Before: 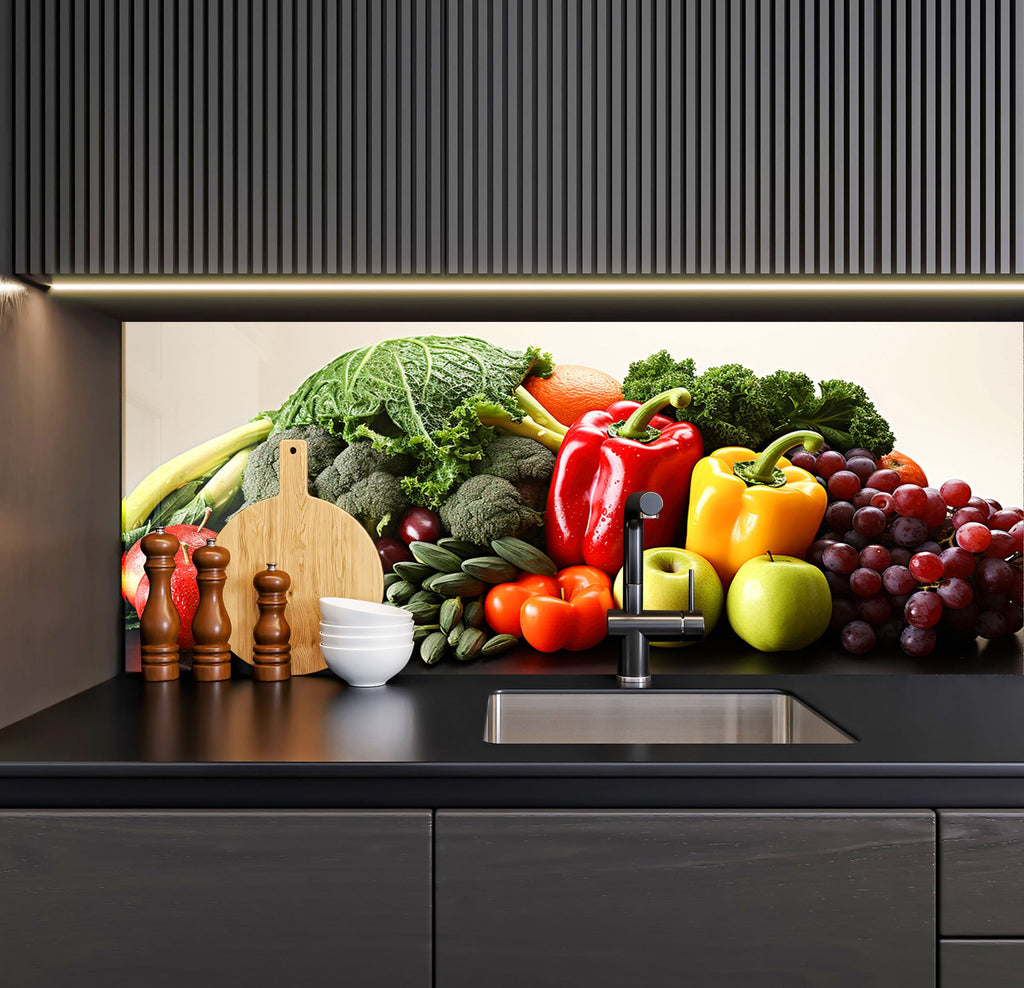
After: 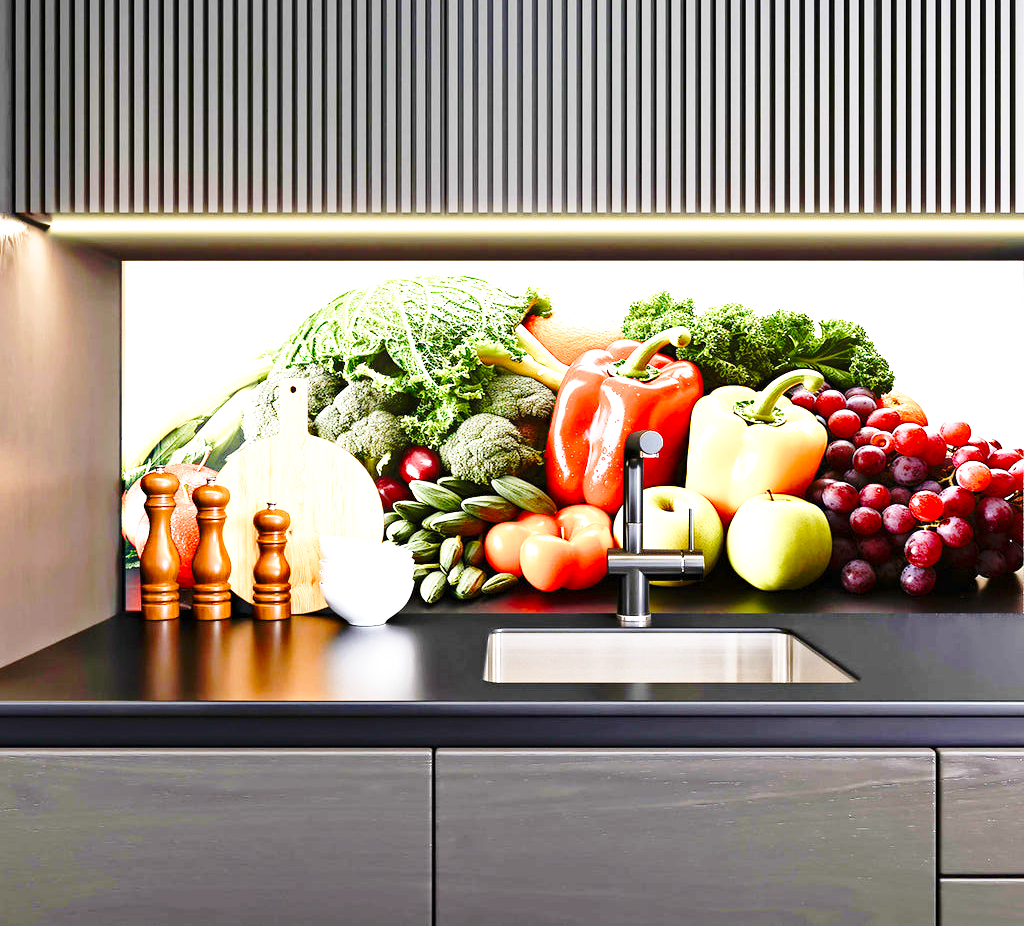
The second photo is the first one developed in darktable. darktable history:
exposure: exposure 1.133 EV, compensate highlight preservation false
base curve: curves: ch0 [(0, 0) (0.032, 0.037) (0.105, 0.228) (0.435, 0.76) (0.856, 0.983) (1, 1)], preserve colors none
crop and rotate: top 6.225%
tone equalizer: edges refinement/feathering 500, mask exposure compensation -1.57 EV, preserve details no
color balance rgb: linear chroma grading › global chroma 6.678%, perceptual saturation grading › global saturation 20%, perceptual saturation grading › highlights -49.534%, perceptual saturation grading › shadows 24.236%
